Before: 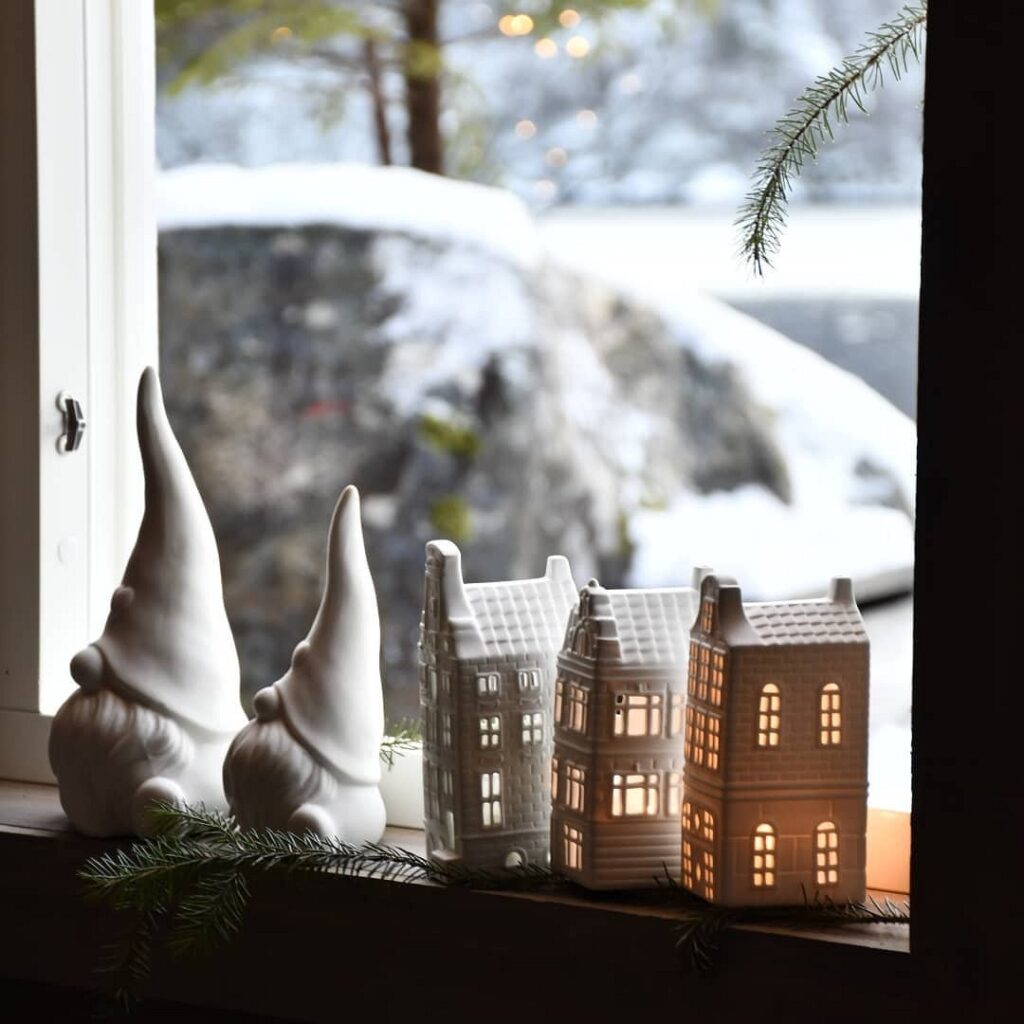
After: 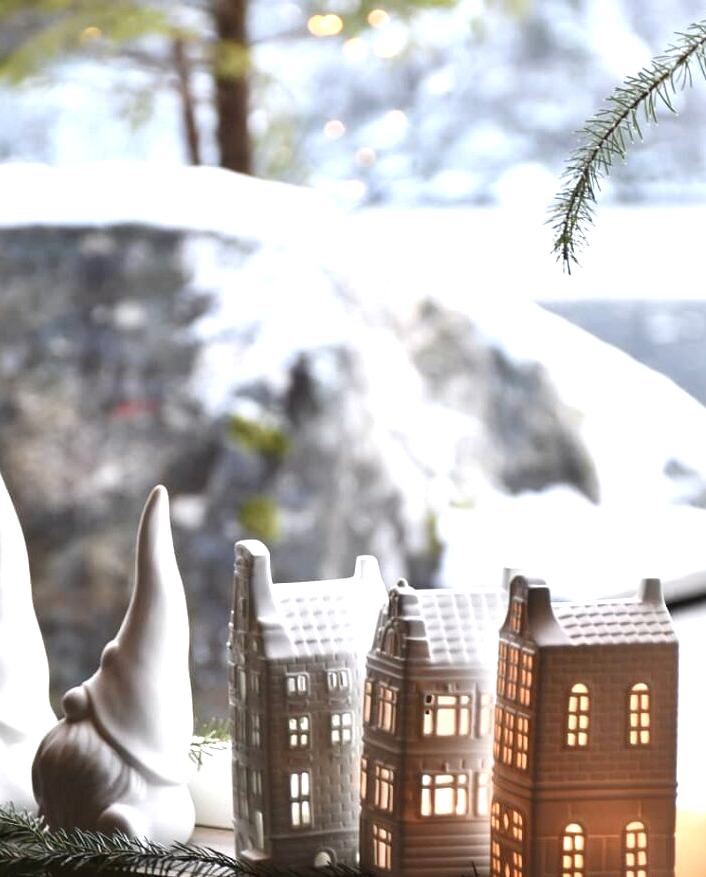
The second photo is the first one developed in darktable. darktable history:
color calibration: illuminant custom, x 0.349, y 0.364, temperature 4949.01 K
exposure: black level correction -0.001, exposure 0.53 EV, compensate exposure bias true, compensate highlight preservation false
crop: left 18.686%, right 12.3%, bottom 14.315%
